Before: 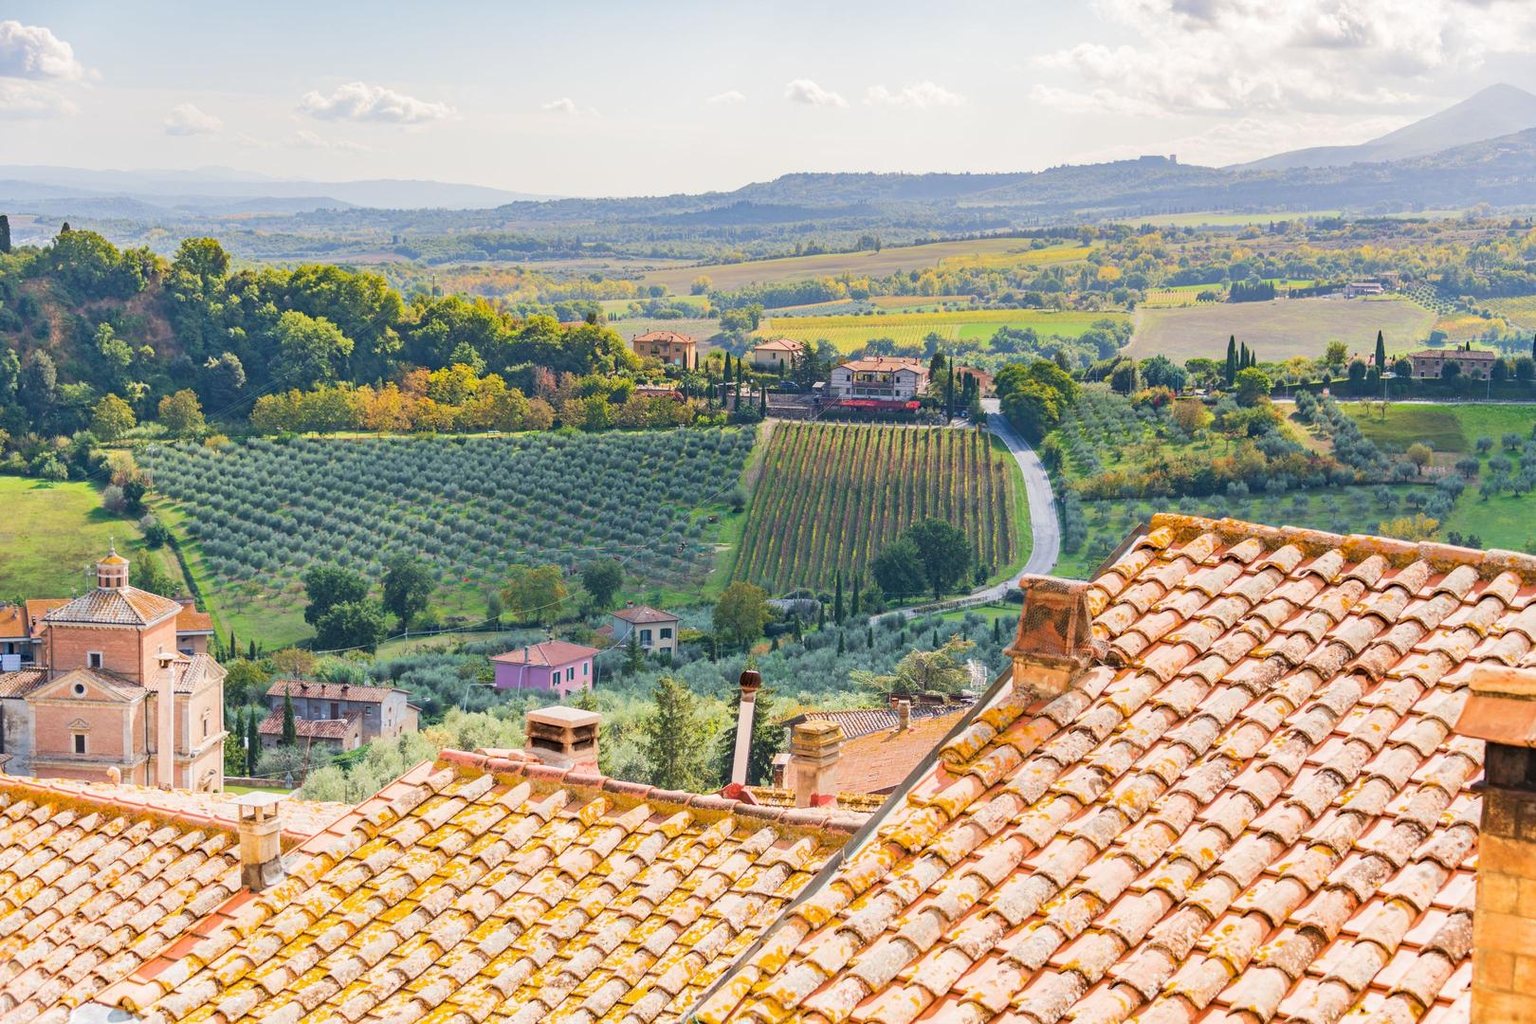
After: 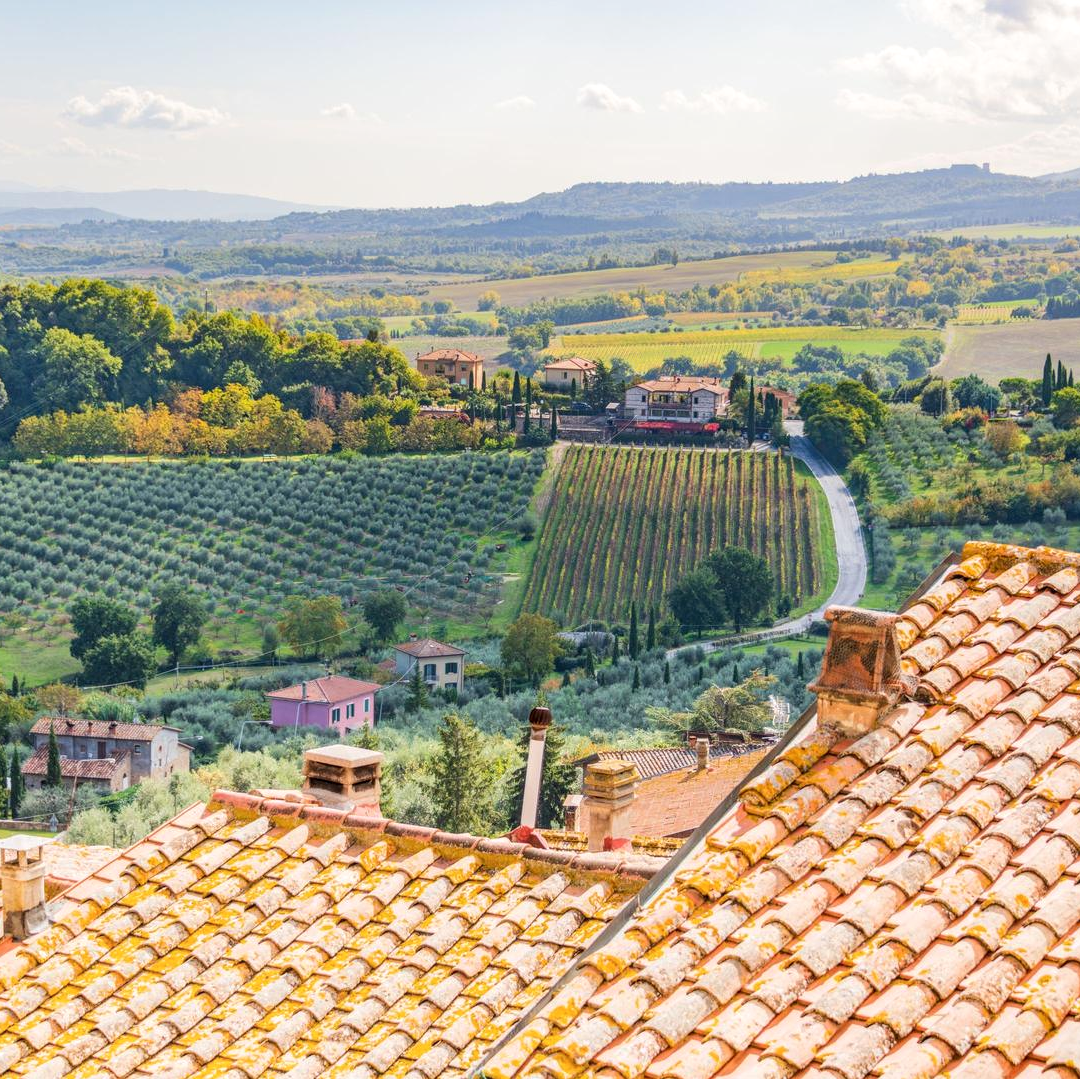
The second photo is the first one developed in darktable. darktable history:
crop and rotate: left 15.549%, right 17.752%
local contrast: on, module defaults
shadows and highlights: shadows -69.72, highlights 35.68, soften with gaussian
